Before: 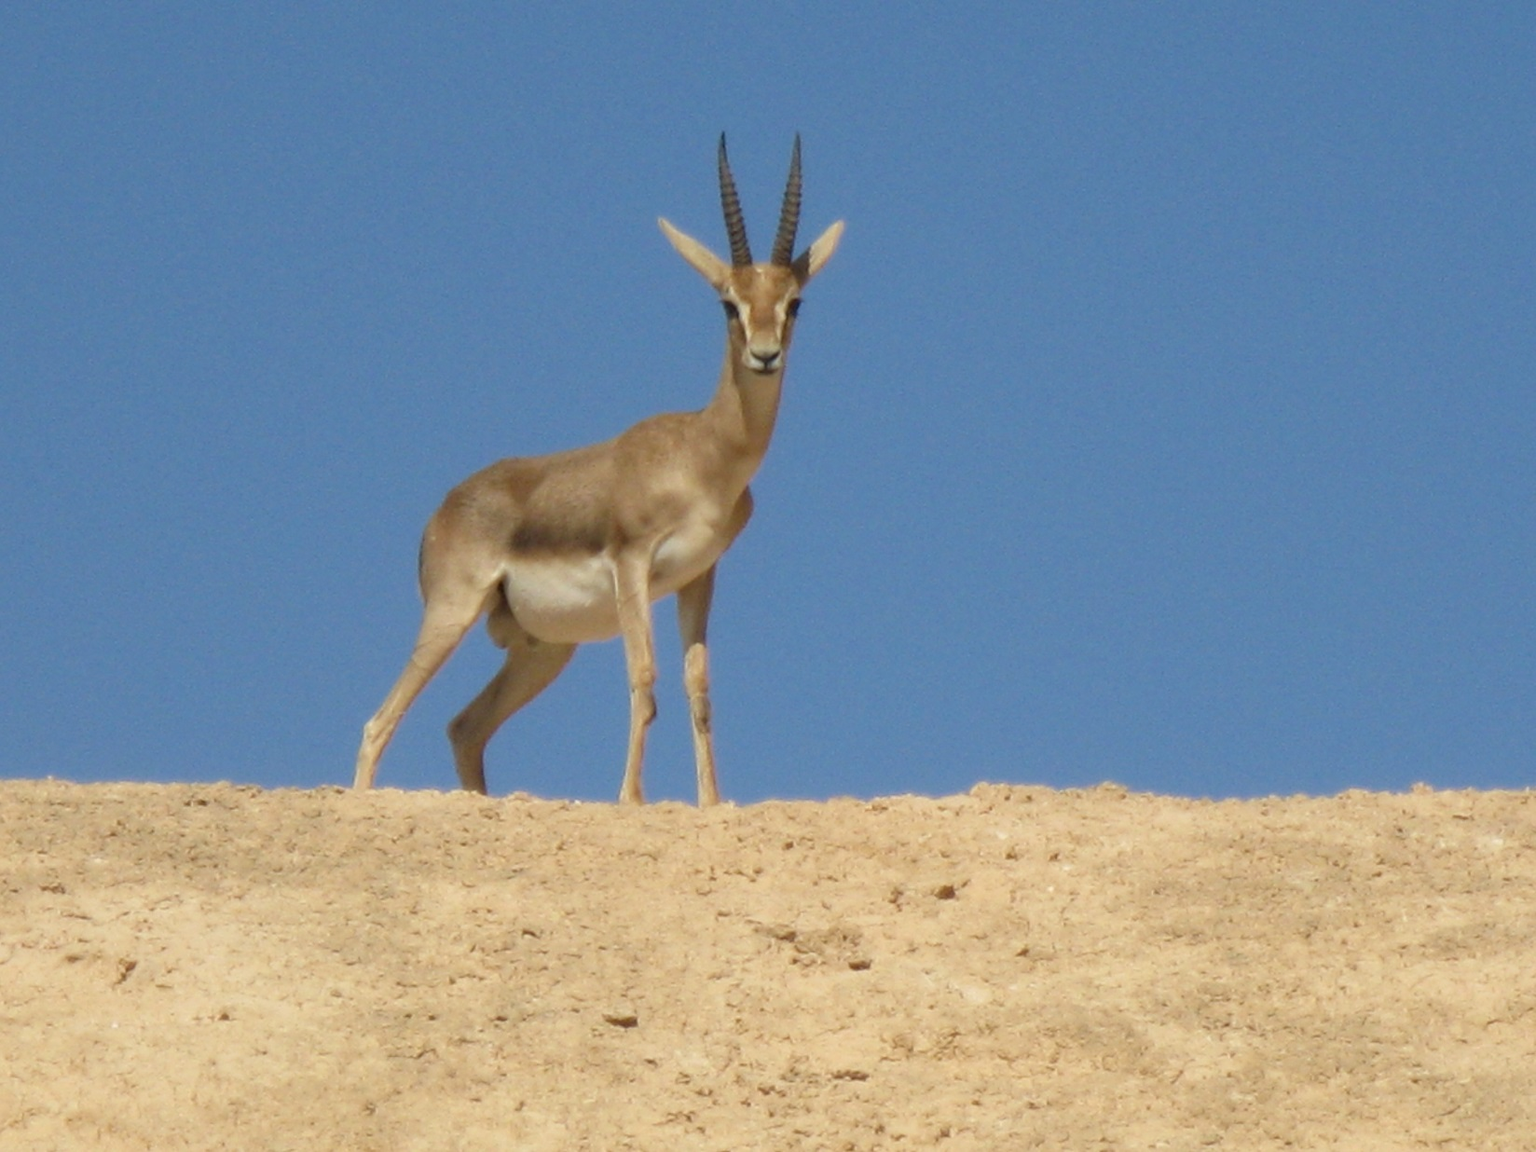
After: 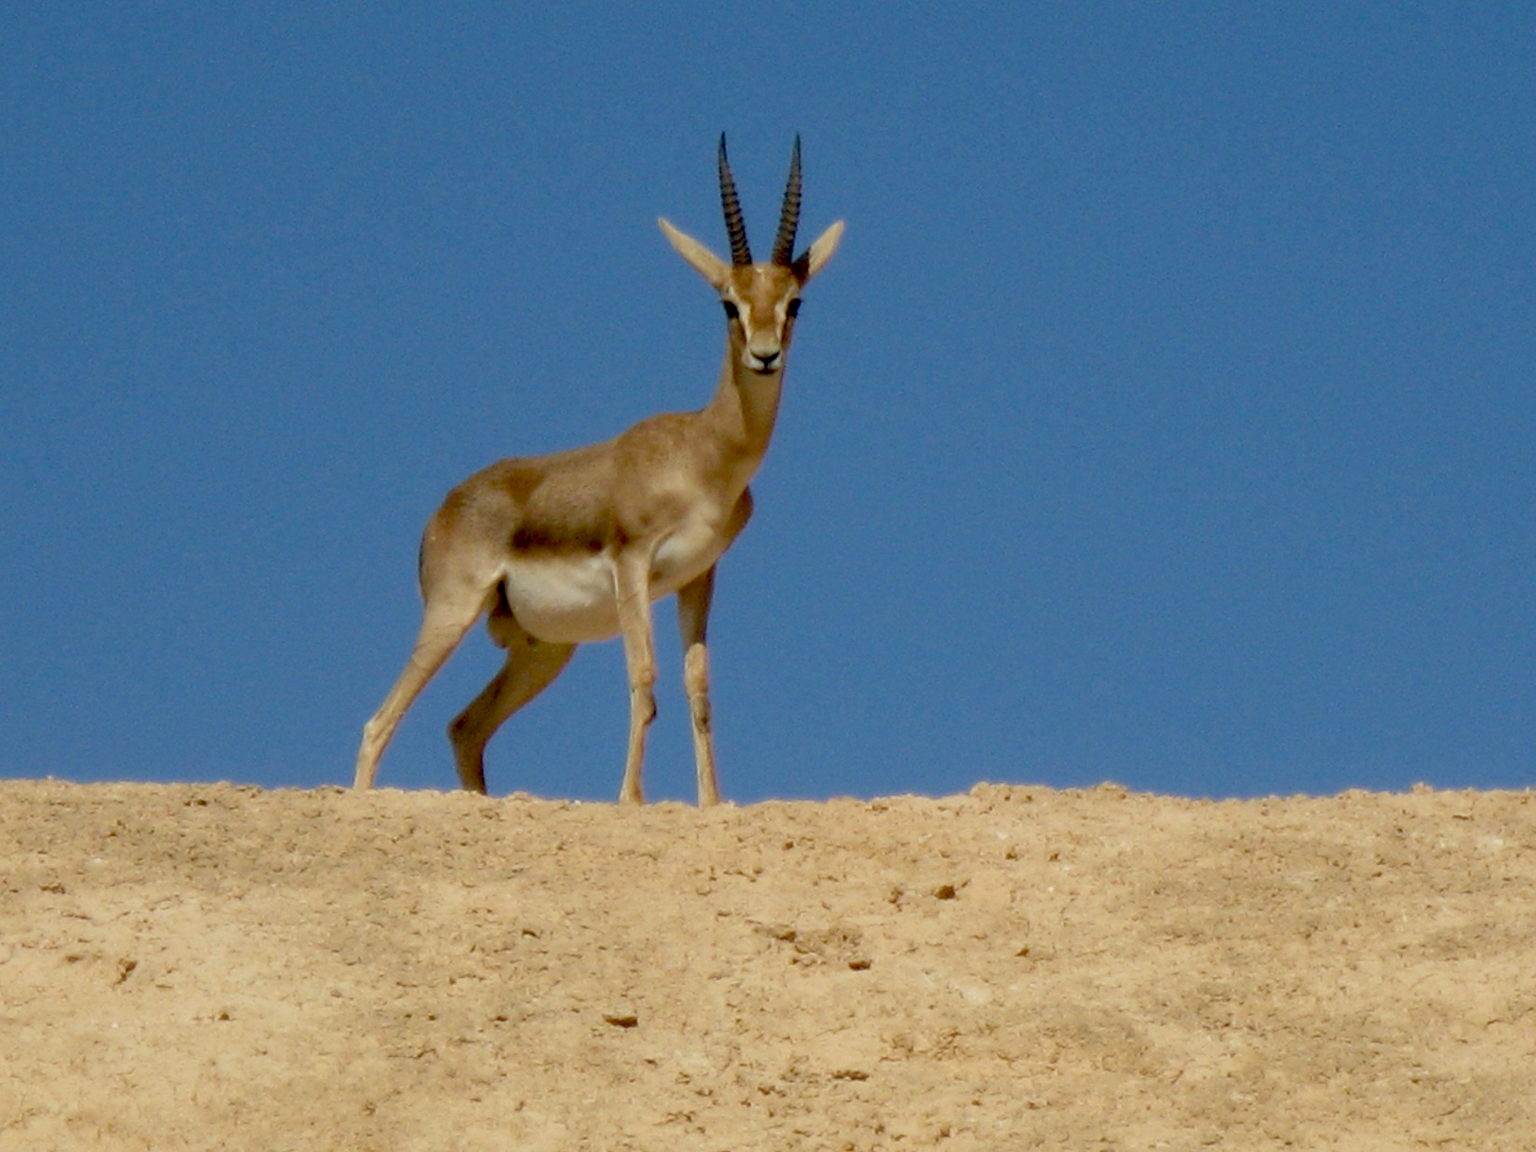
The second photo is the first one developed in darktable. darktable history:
exposure: black level correction 0.046, exposure -0.228 EV
